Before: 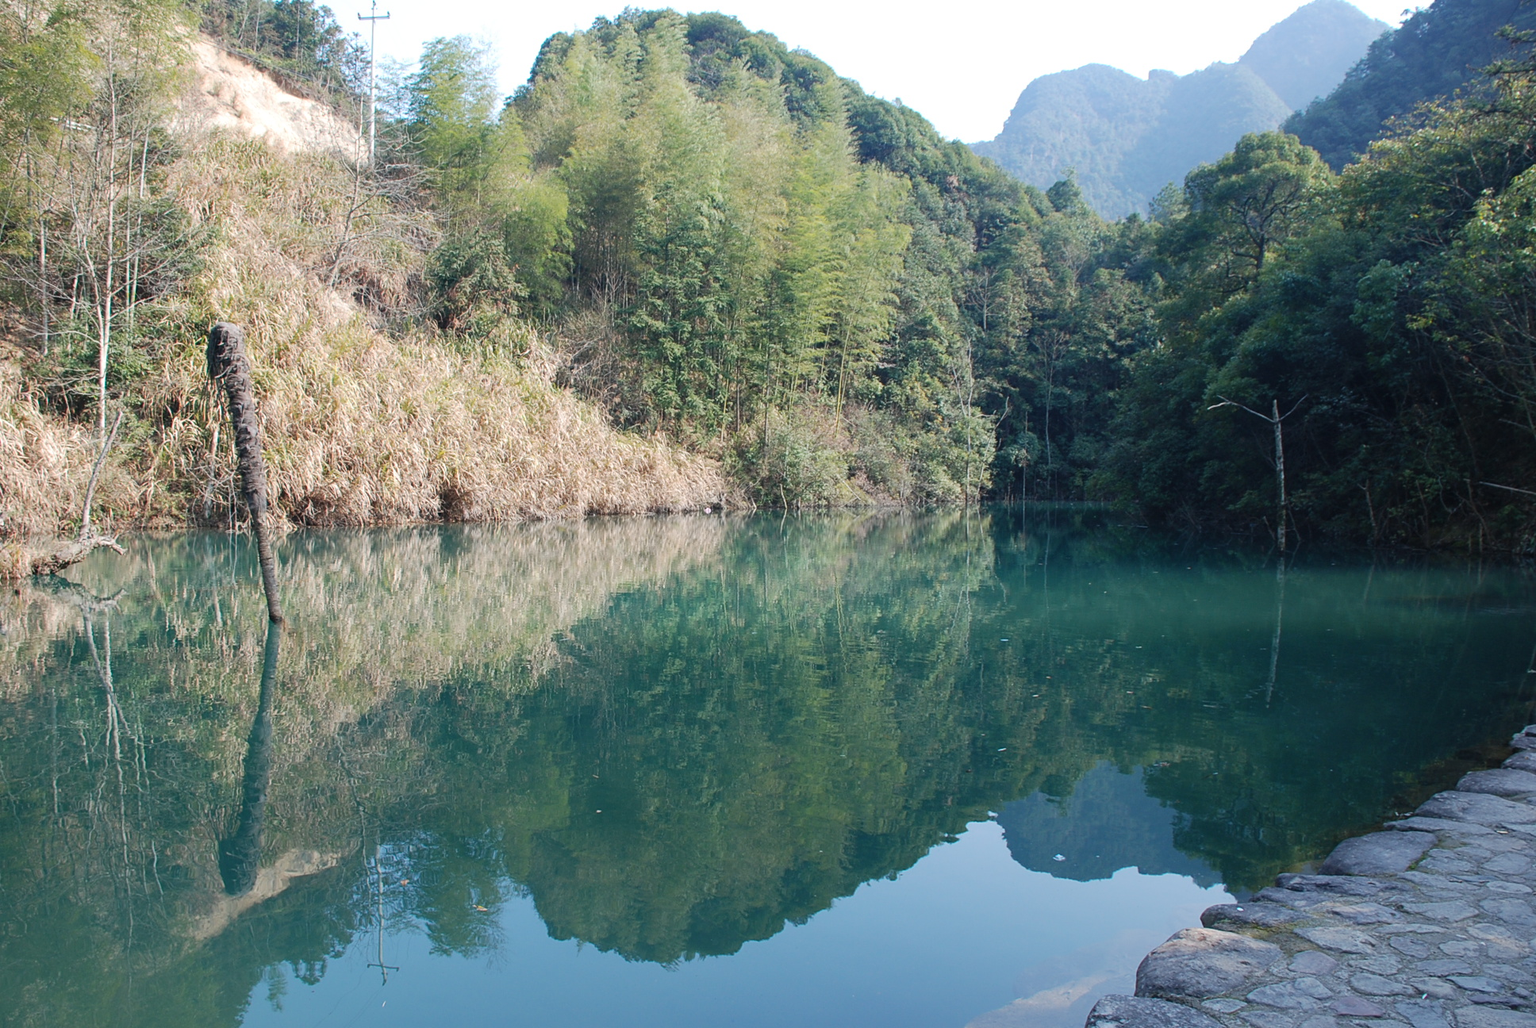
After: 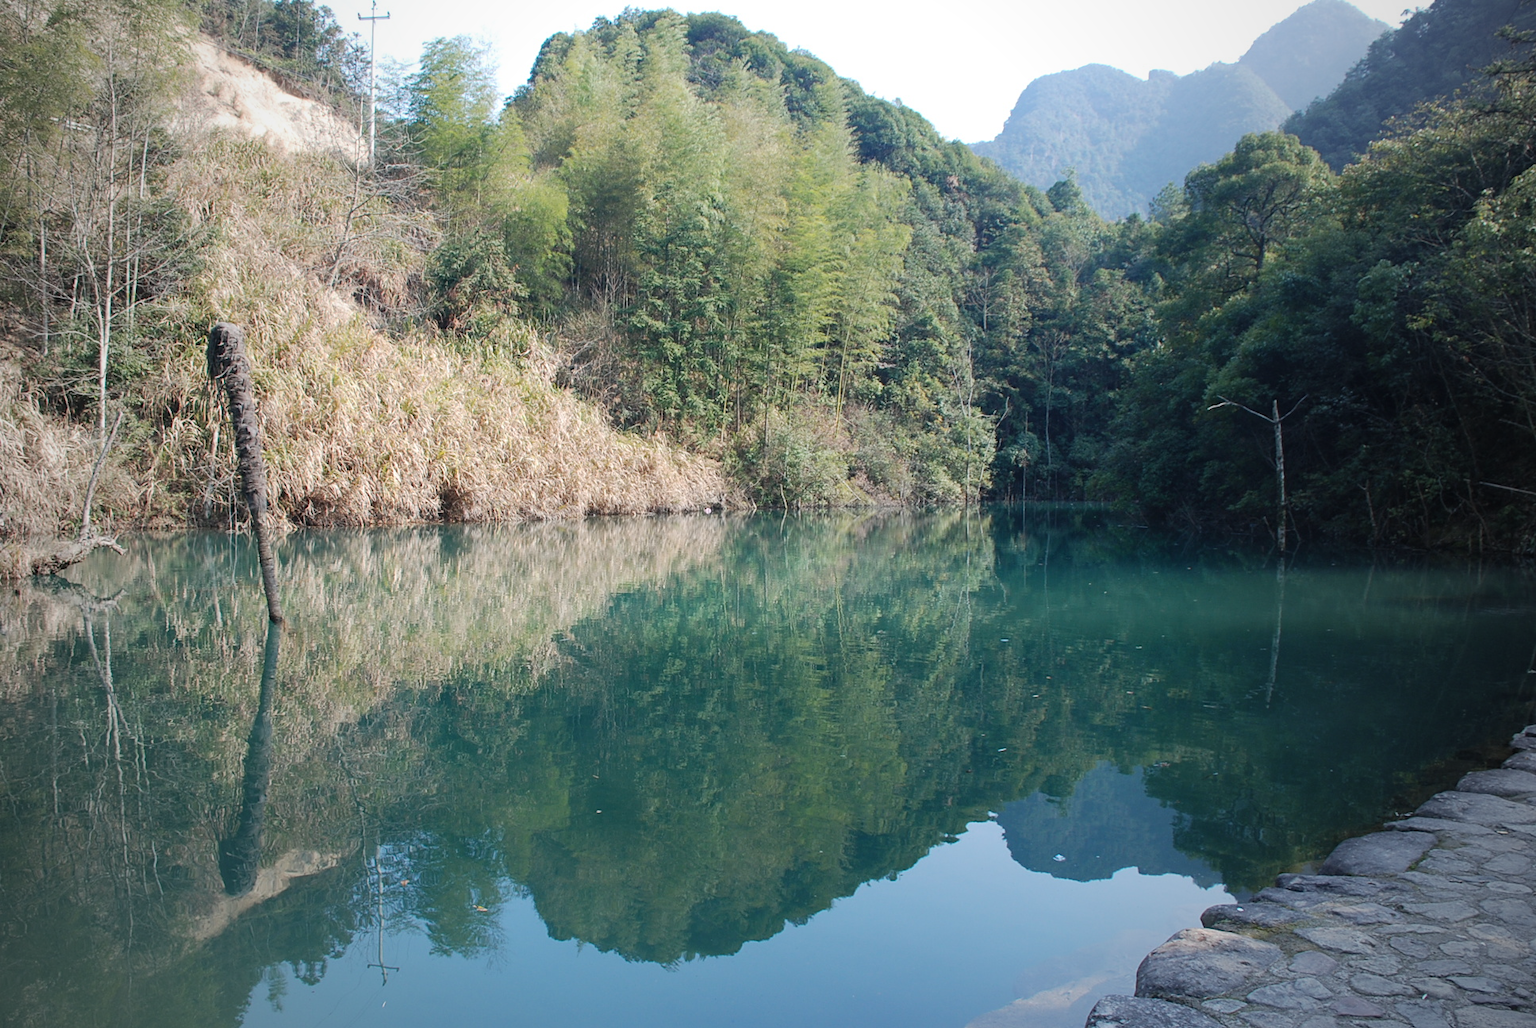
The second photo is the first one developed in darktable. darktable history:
vignetting: fall-off start 72.19%, fall-off radius 108.85%, width/height ratio 0.727
